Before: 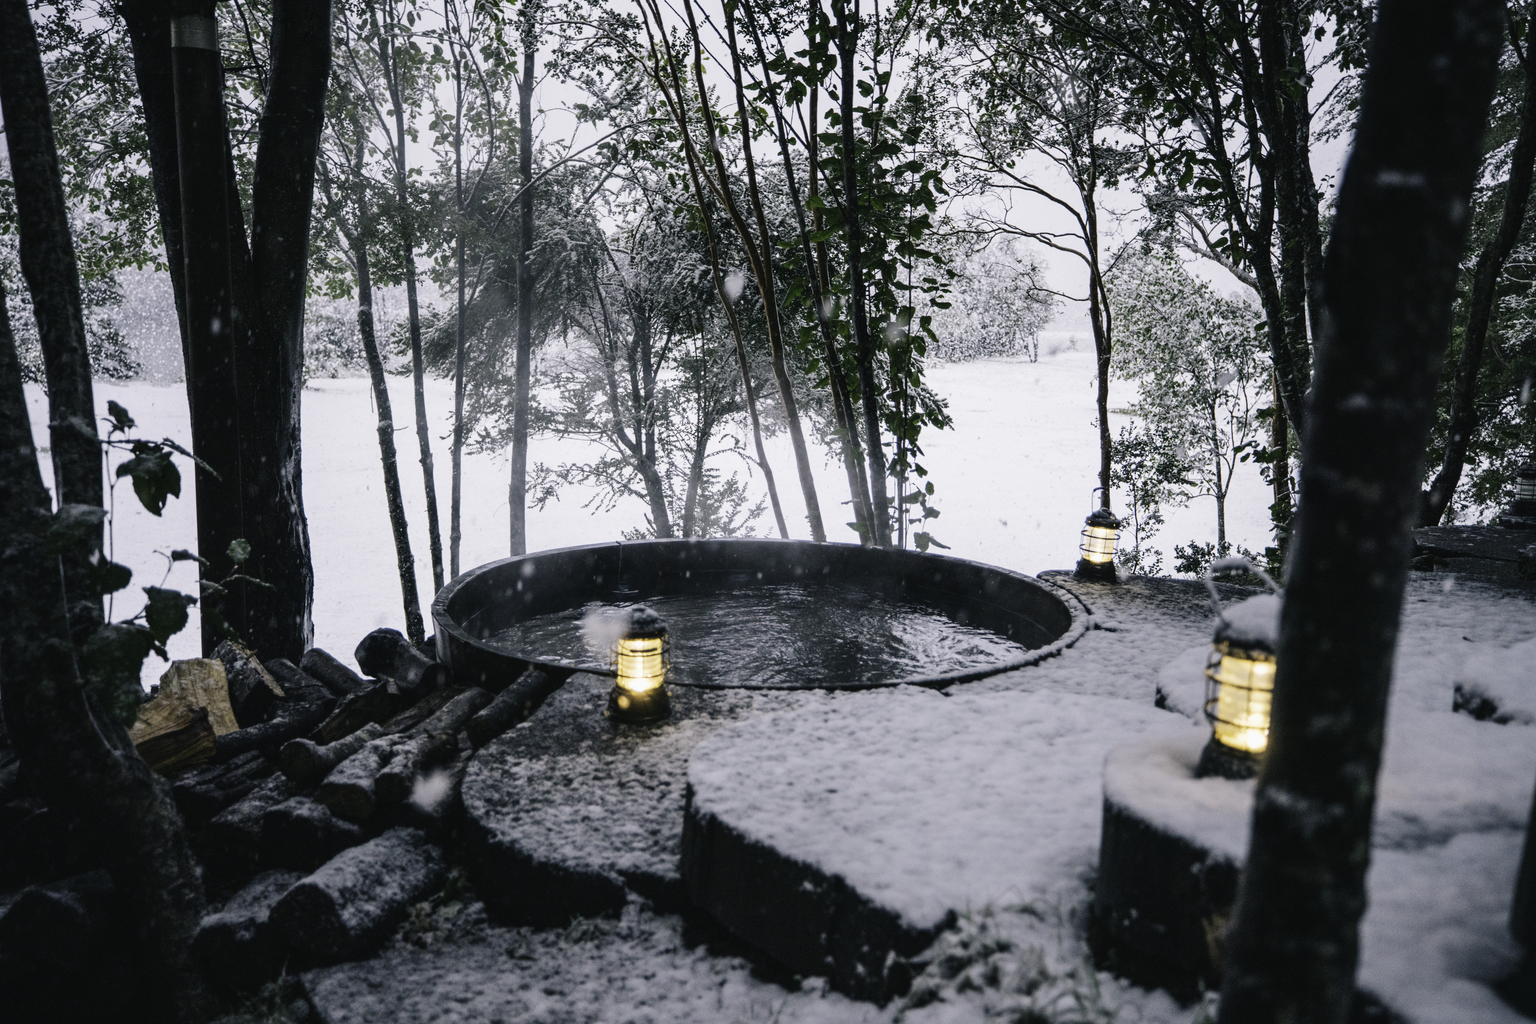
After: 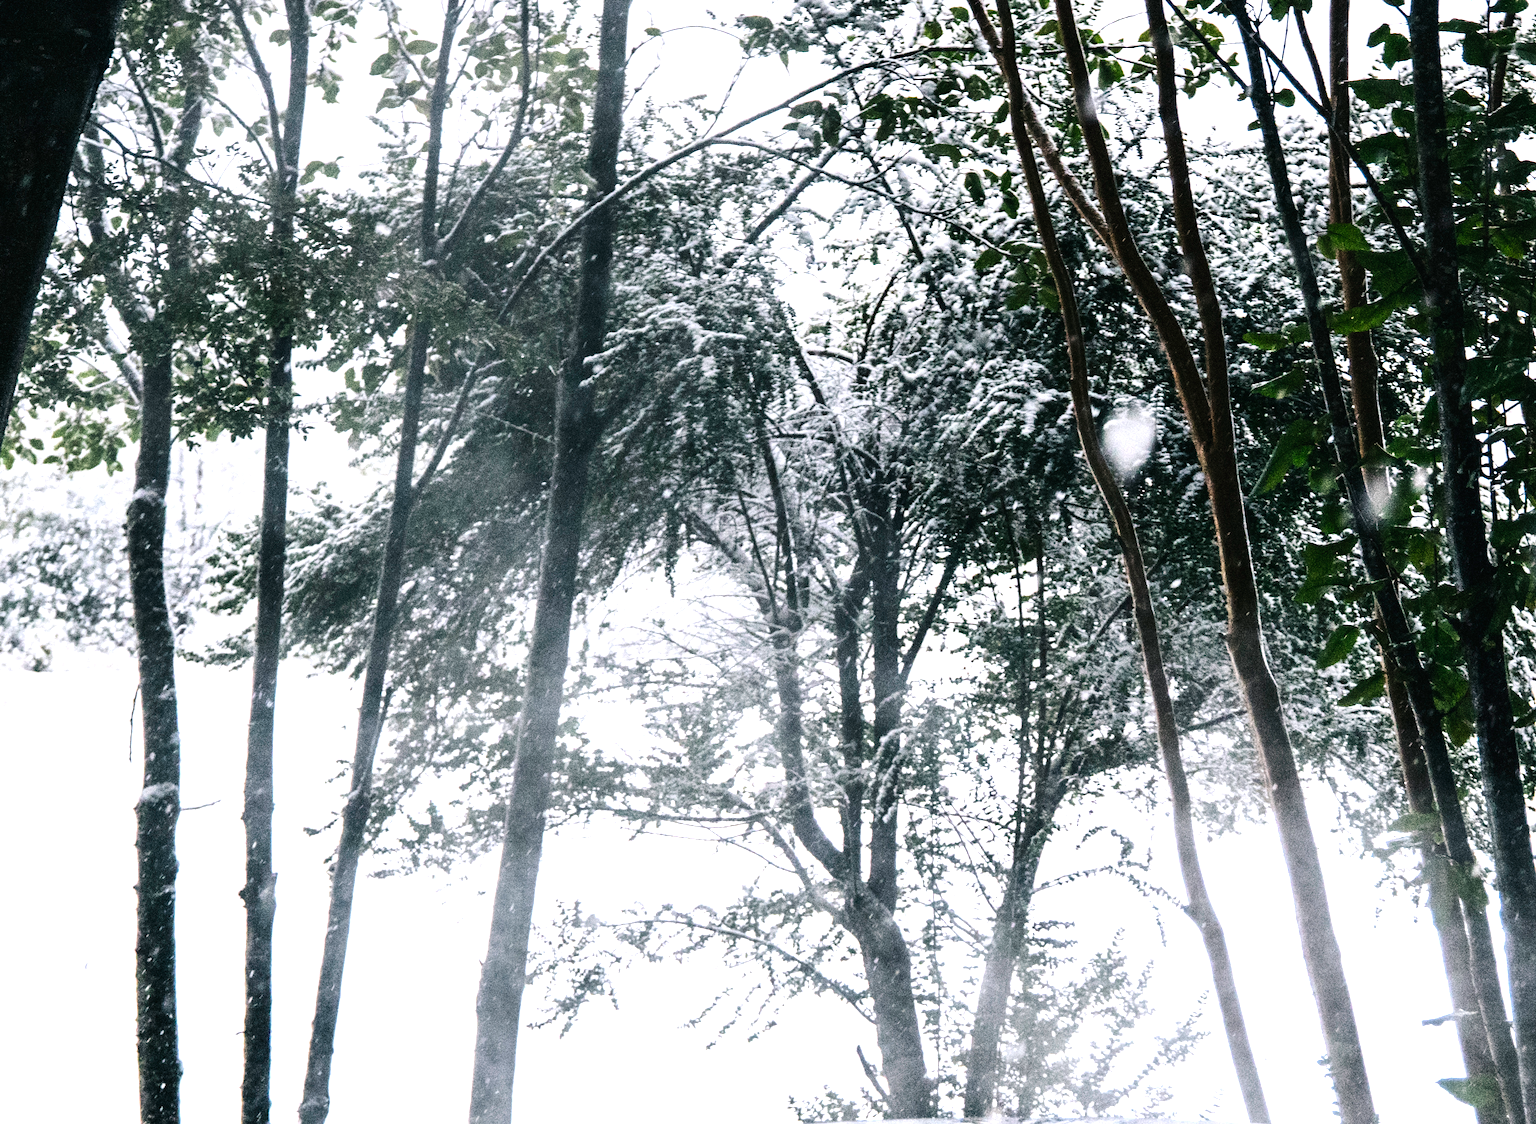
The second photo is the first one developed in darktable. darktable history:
rotate and perspective: rotation 0.72°, lens shift (vertical) -0.352, lens shift (horizontal) -0.051, crop left 0.152, crop right 0.859, crop top 0.019, crop bottom 0.964
crop: left 15.452%, top 5.459%, right 43.956%, bottom 56.62%
tone equalizer: -8 EV -1.08 EV, -7 EV -1.01 EV, -6 EV -0.867 EV, -5 EV -0.578 EV, -3 EV 0.578 EV, -2 EV 0.867 EV, -1 EV 1.01 EV, +0 EV 1.08 EV, edges refinement/feathering 500, mask exposure compensation -1.57 EV, preserve details no
